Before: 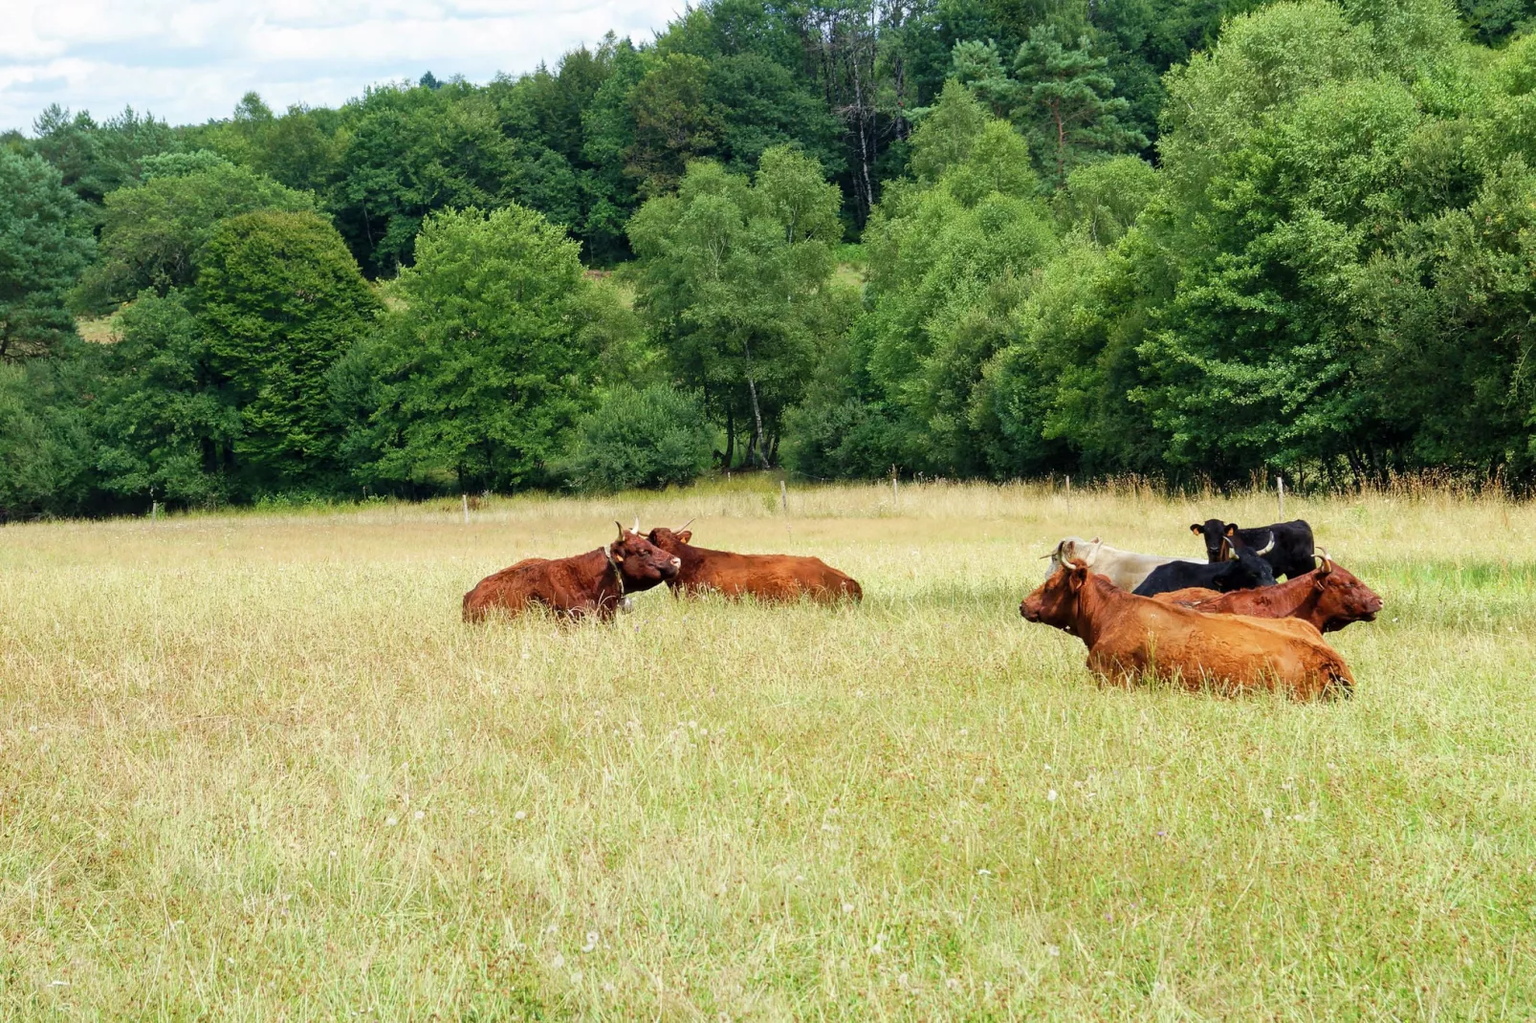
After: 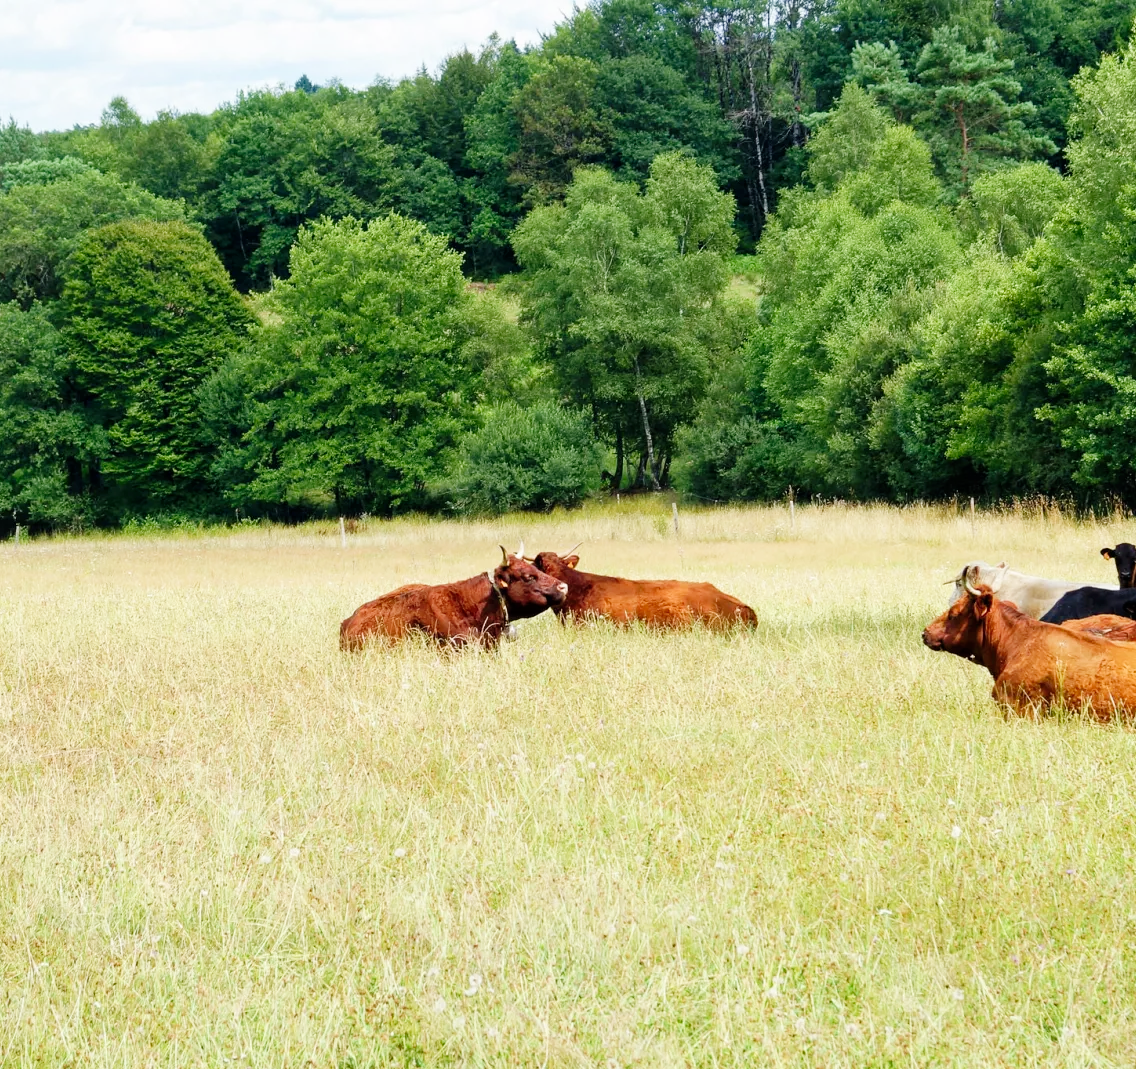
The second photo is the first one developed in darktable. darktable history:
crop and rotate: left 8.993%, right 20.219%
tone curve: curves: ch0 [(0, 0) (0.004, 0.001) (0.133, 0.112) (0.325, 0.362) (0.832, 0.893) (1, 1)], preserve colors none
